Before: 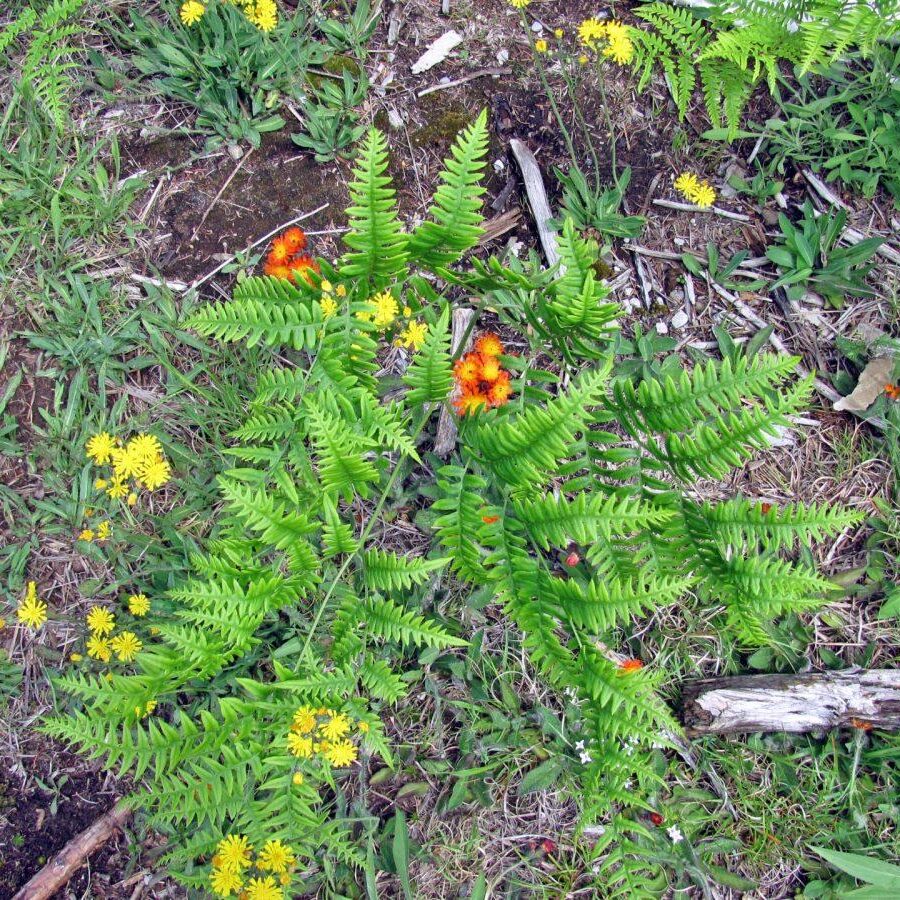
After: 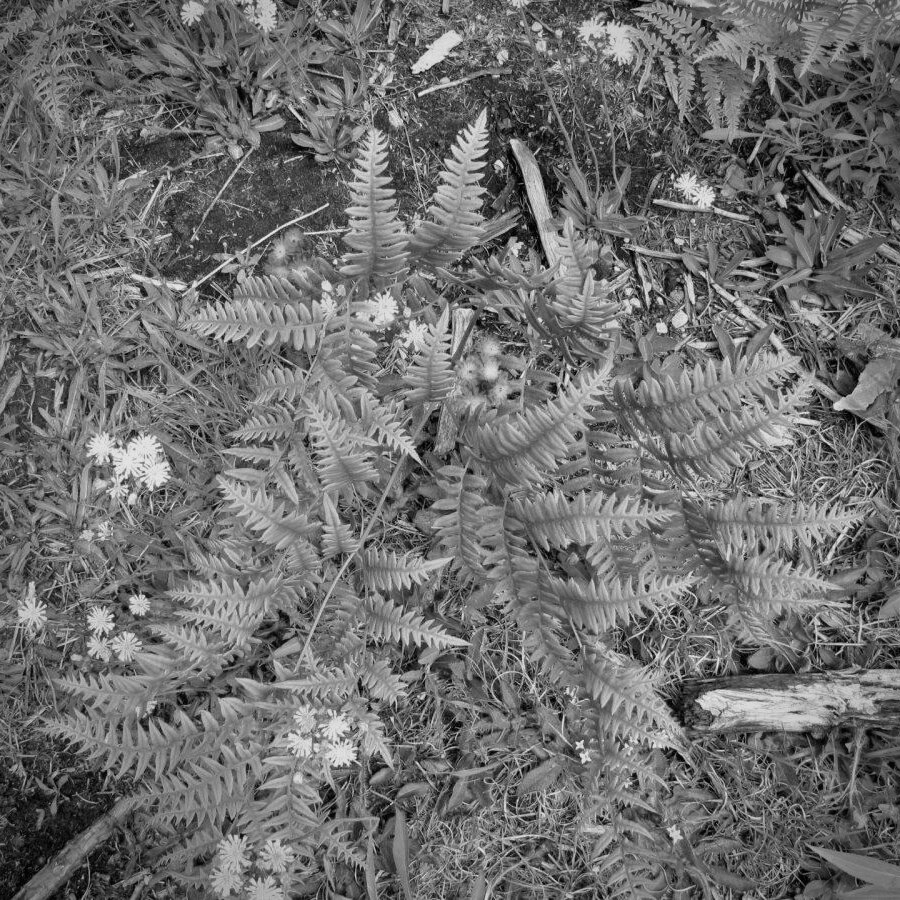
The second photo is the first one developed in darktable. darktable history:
monochrome: a 26.22, b 42.67, size 0.8
vignetting: automatic ratio true
